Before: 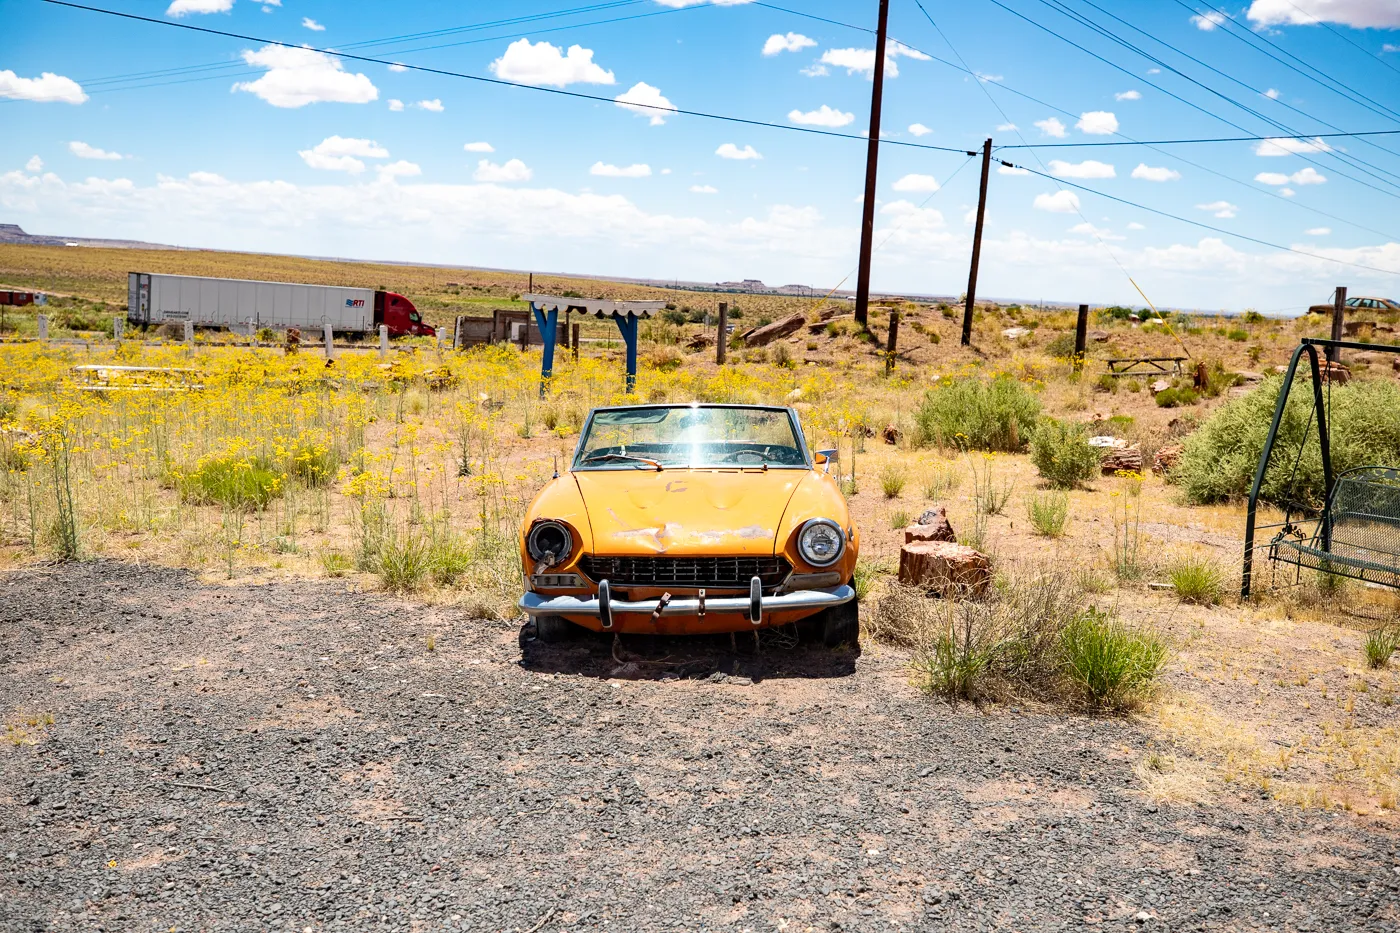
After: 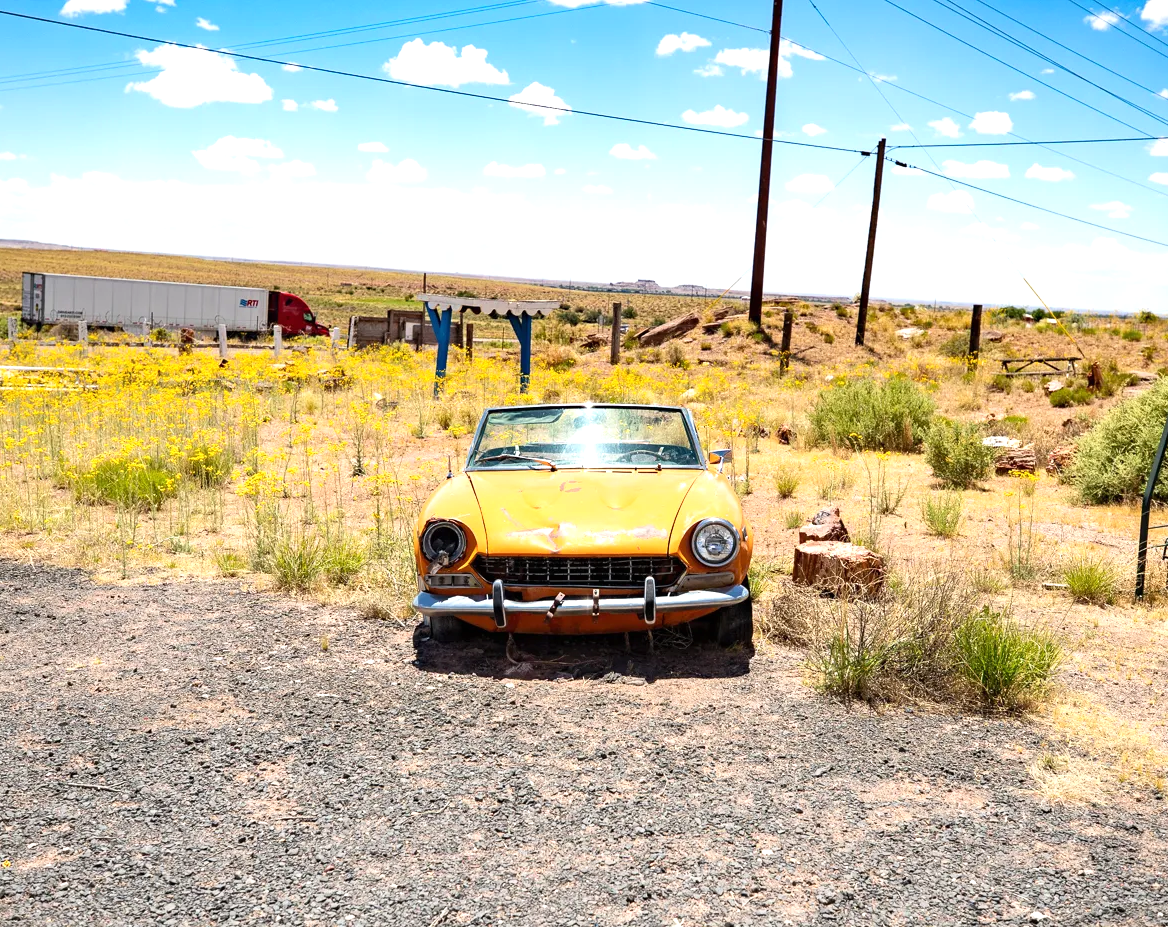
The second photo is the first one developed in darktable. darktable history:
exposure: black level correction 0, exposure 0.4 EV, compensate exposure bias true, compensate highlight preservation false
crop: left 7.598%, right 7.873%
